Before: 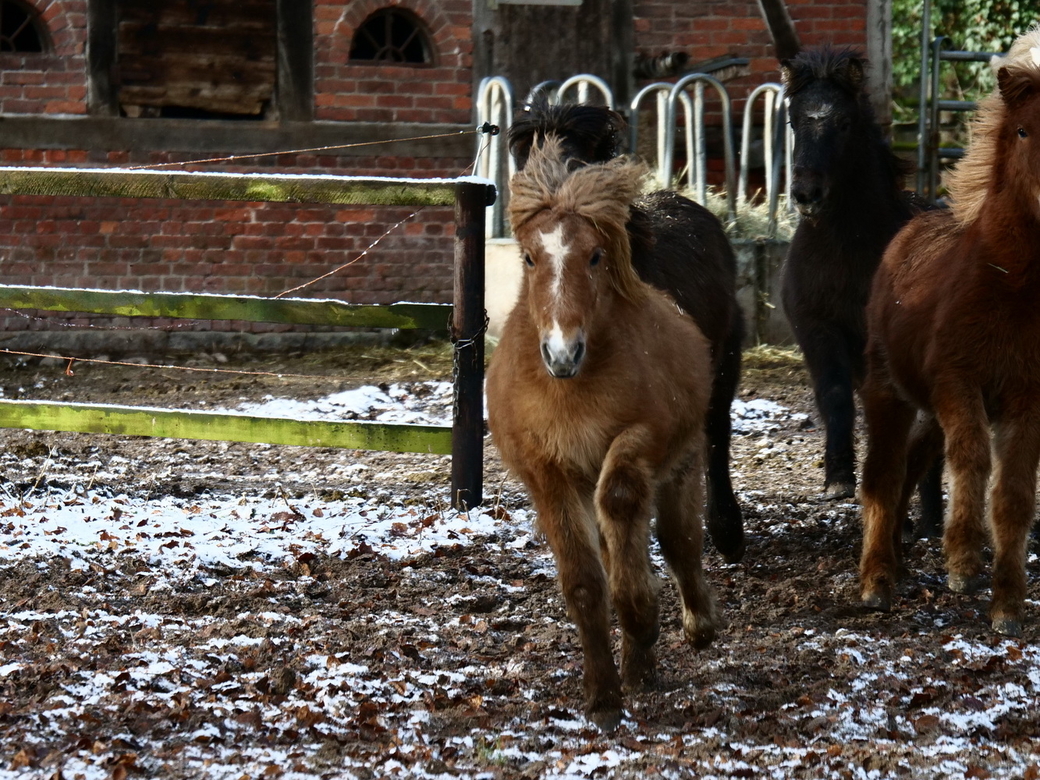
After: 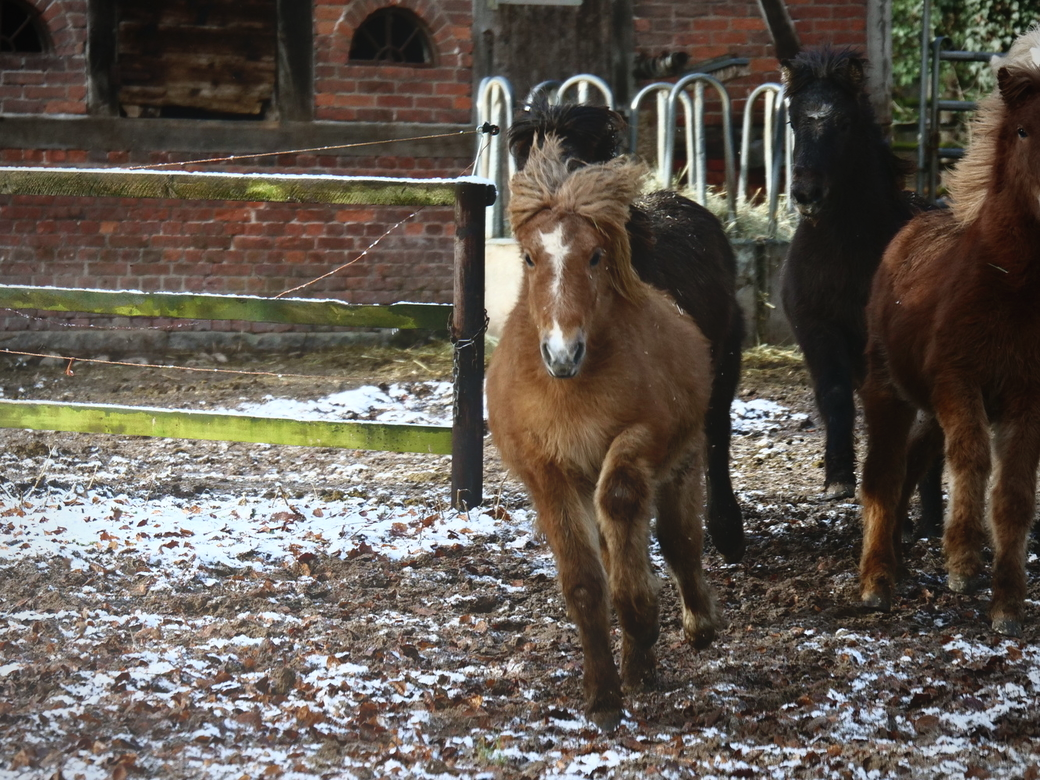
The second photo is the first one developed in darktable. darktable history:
bloom: size 40%
vignetting: fall-off radius 60.92%
white balance: red 0.986, blue 1.01
